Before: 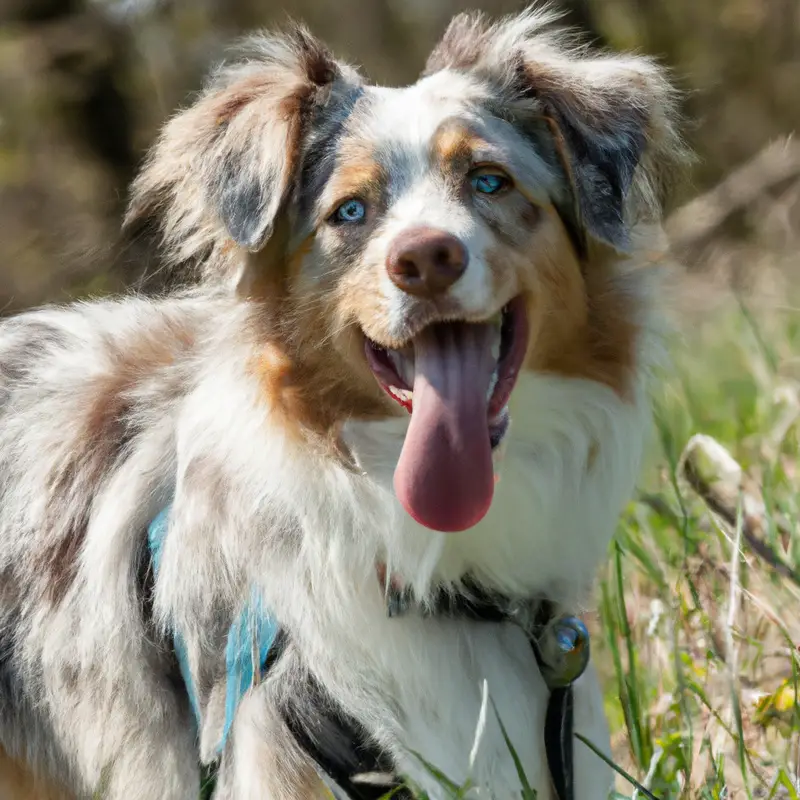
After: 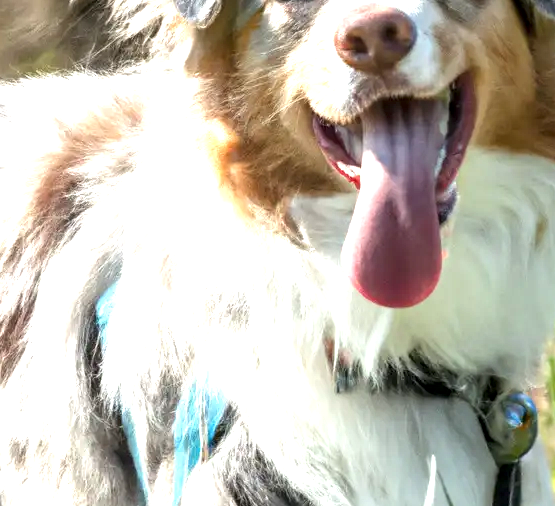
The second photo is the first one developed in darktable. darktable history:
crop: left 6.623%, top 28.073%, right 24%, bottom 8.635%
local contrast: detail 130%
exposure: black level correction 0, exposure 1.2 EV, compensate highlight preservation false
